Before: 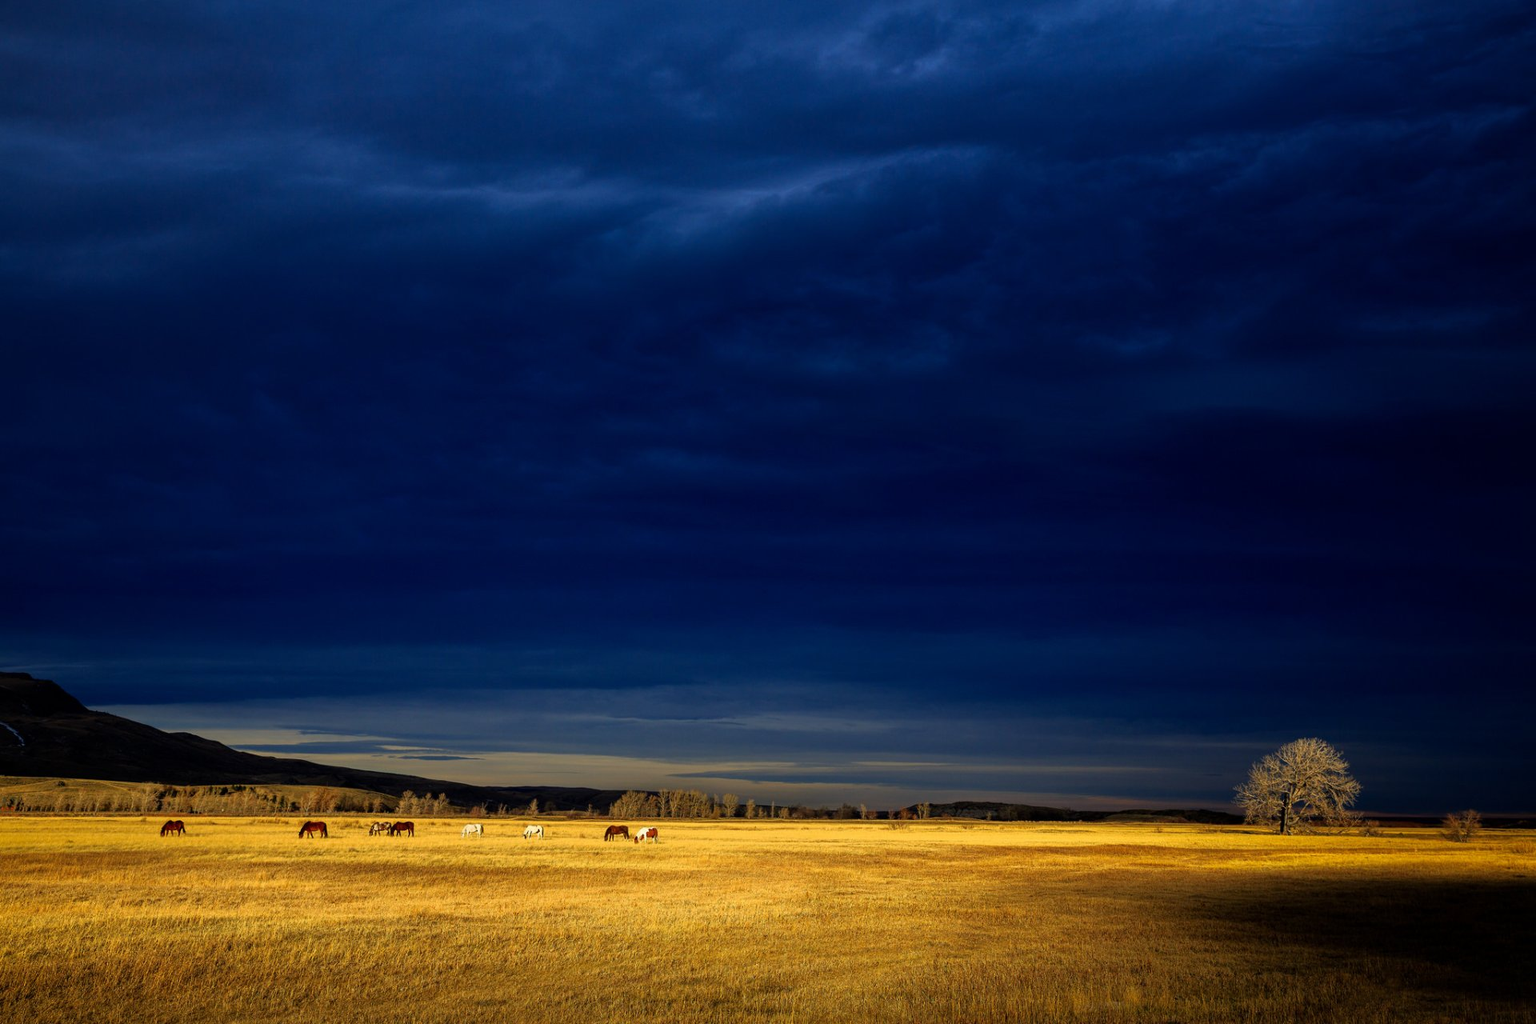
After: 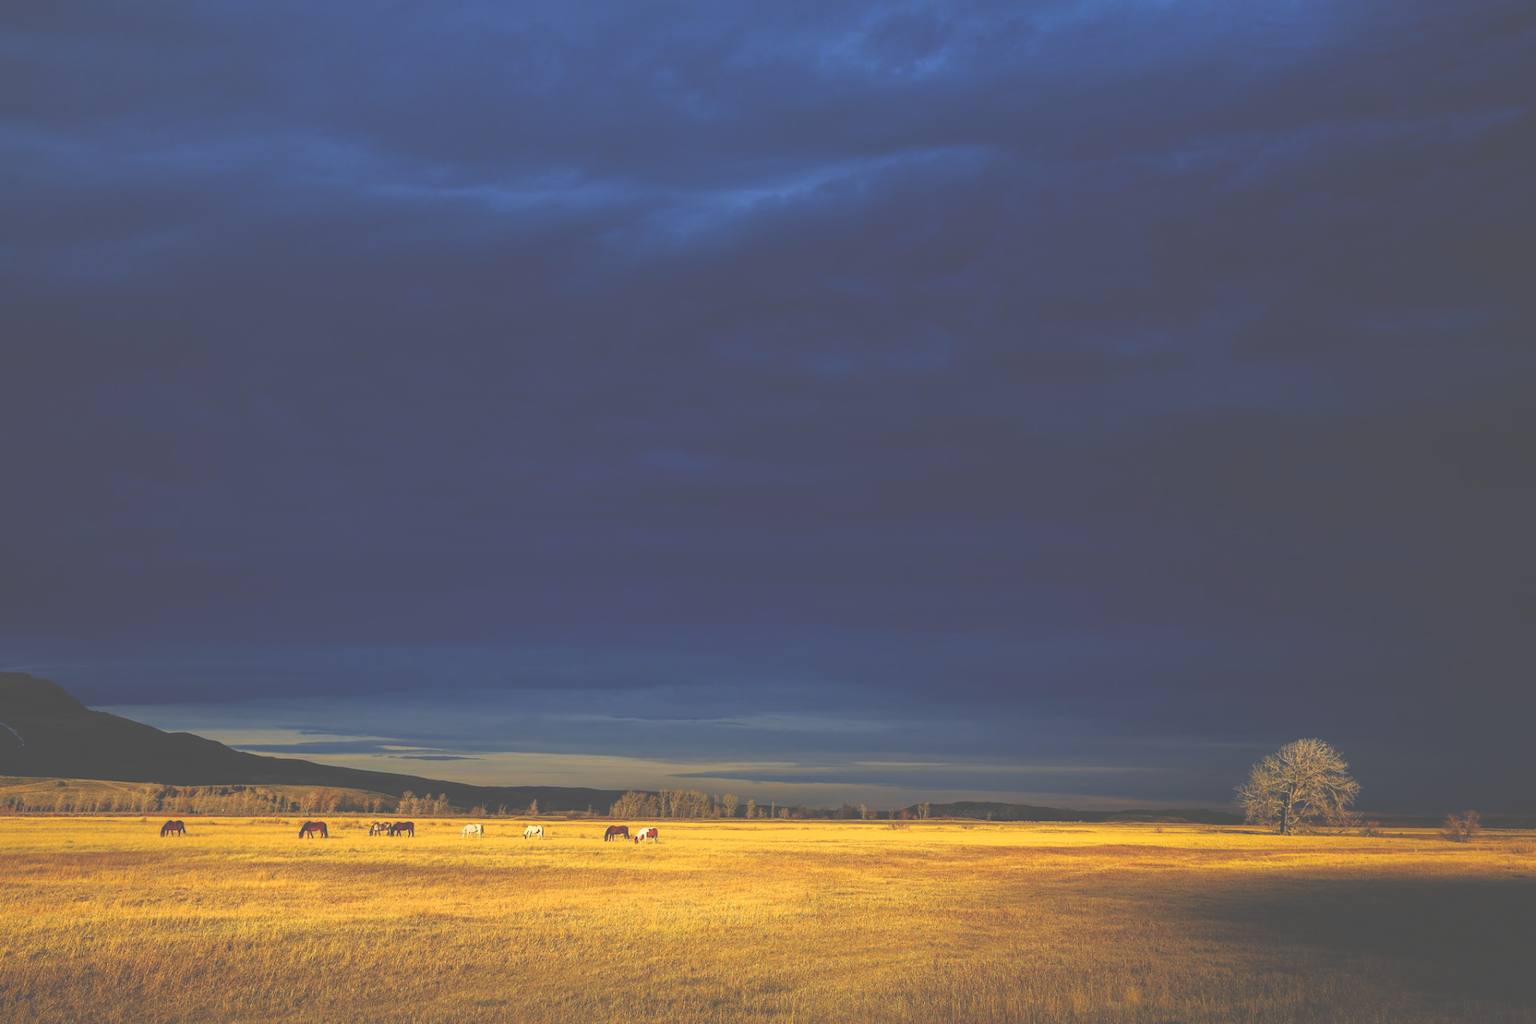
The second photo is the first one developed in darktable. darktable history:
exposure: black level correction -0.062, exposure -0.049 EV, compensate exposure bias true, compensate highlight preservation false
contrast brightness saturation: contrast 0.07, brightness 0.07, saturation 0.176
